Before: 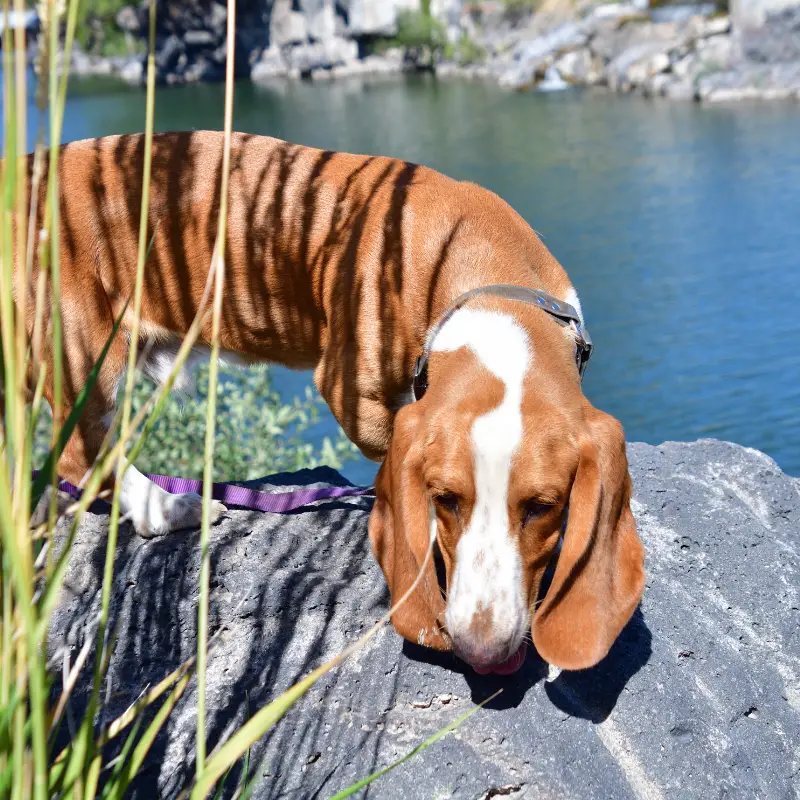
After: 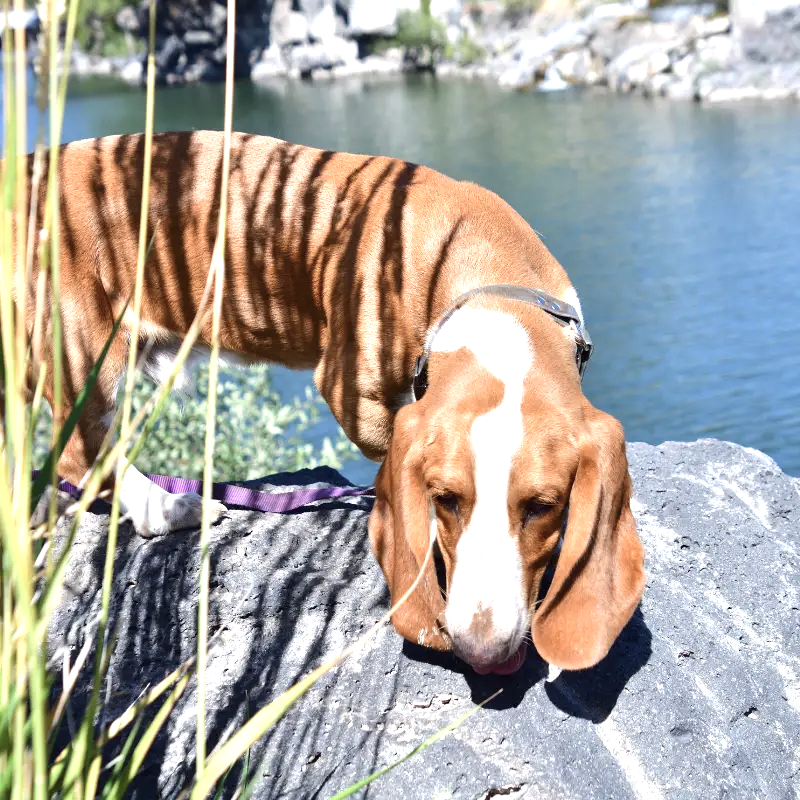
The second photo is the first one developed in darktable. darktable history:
exposure: black level correction 0, exposure 0.693 EV, compensate highlight preservation false
contrast brightness saturation: contrast 0.06, brightness -0.014, saturation -0.243
